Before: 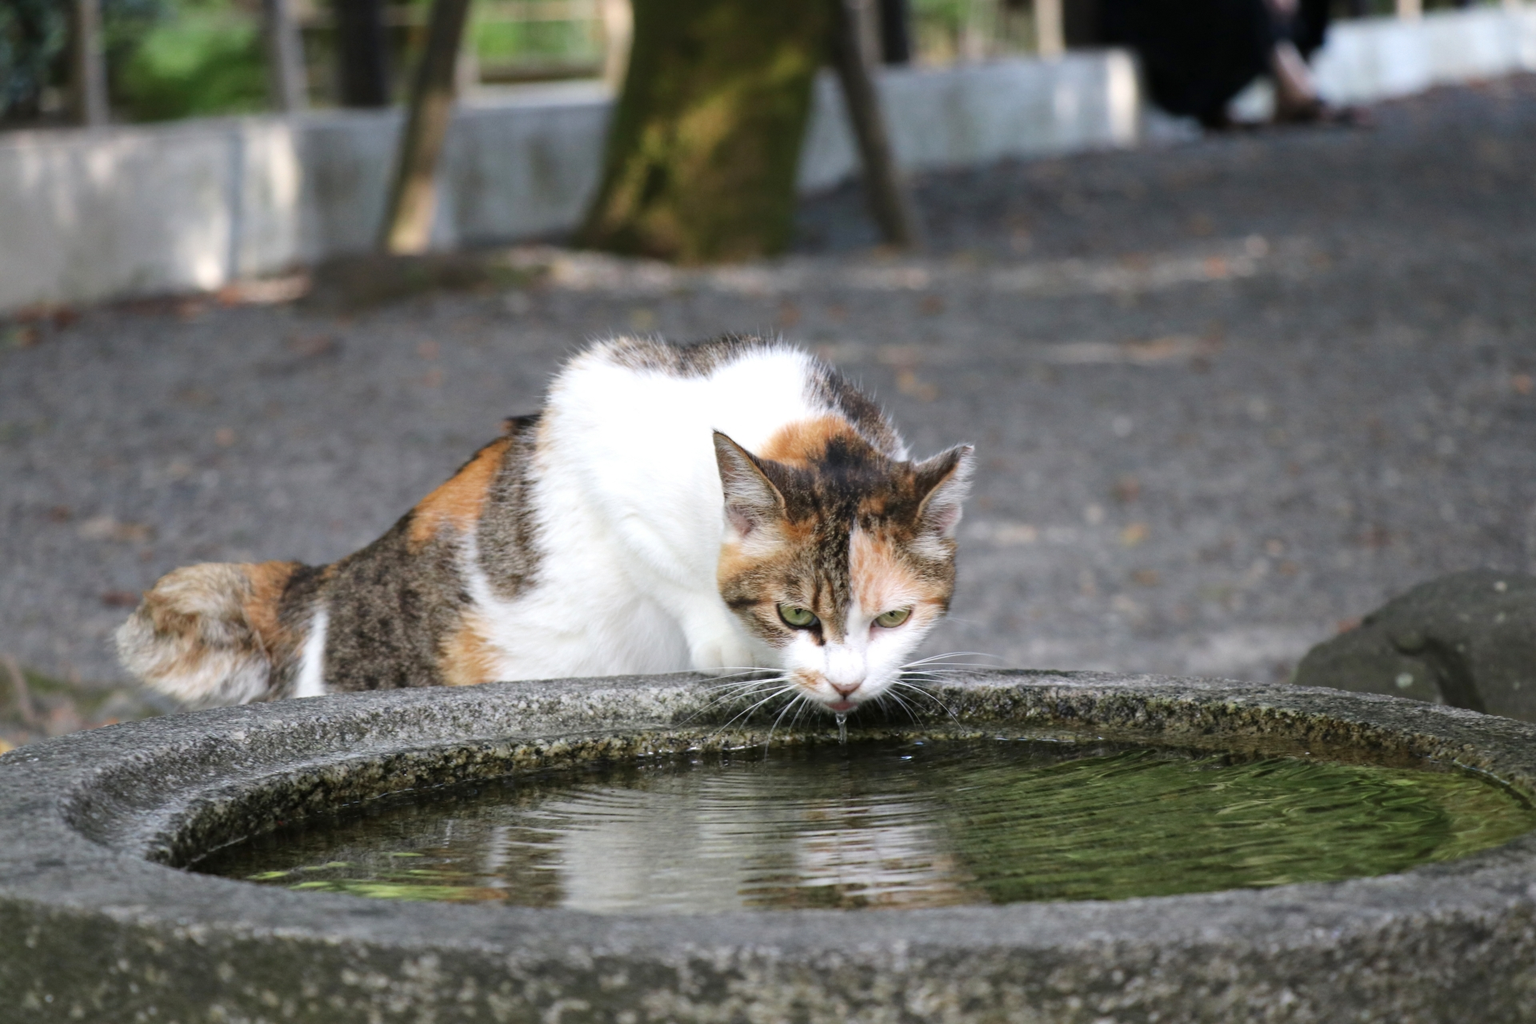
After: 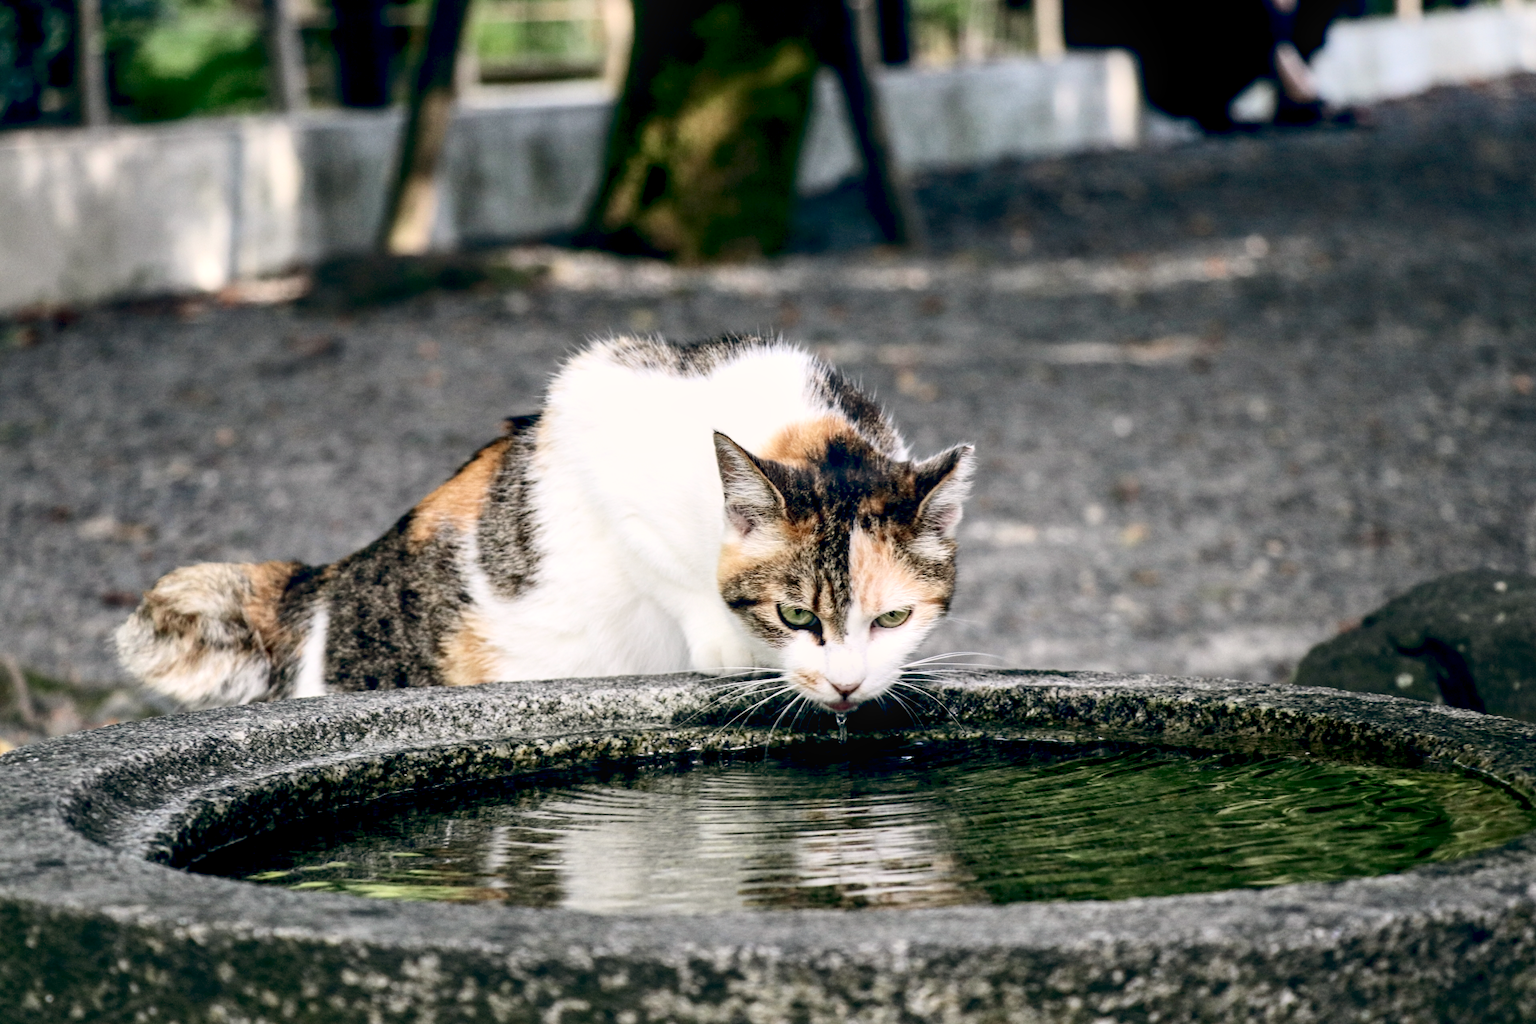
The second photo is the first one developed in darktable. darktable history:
local contrast: on, module defaults
color balance: lift [0.975, 0.993, 1, 1.015], gamma [1.1, 1, 1, 0.945], gain [1, 1.04, 1, 0.95]
contrast brightness saturation: contrast 0.28
color zones: curves: ch0 [(0, 0.5) (0.143, 0.52) (0.286, 0.5) (0.429, 0.5) (0.571, 0.5) (0.714, 0.5) (0.857, 0.5) (1, 0.5)]; ch1 [(0, 0.489) (0.155, 0.45) (0.286, 0.466) (0.429, 0.5) (0.571, 0.5) (0.714, 0.5) (0.857, 0.5) (1, 0.489)]
